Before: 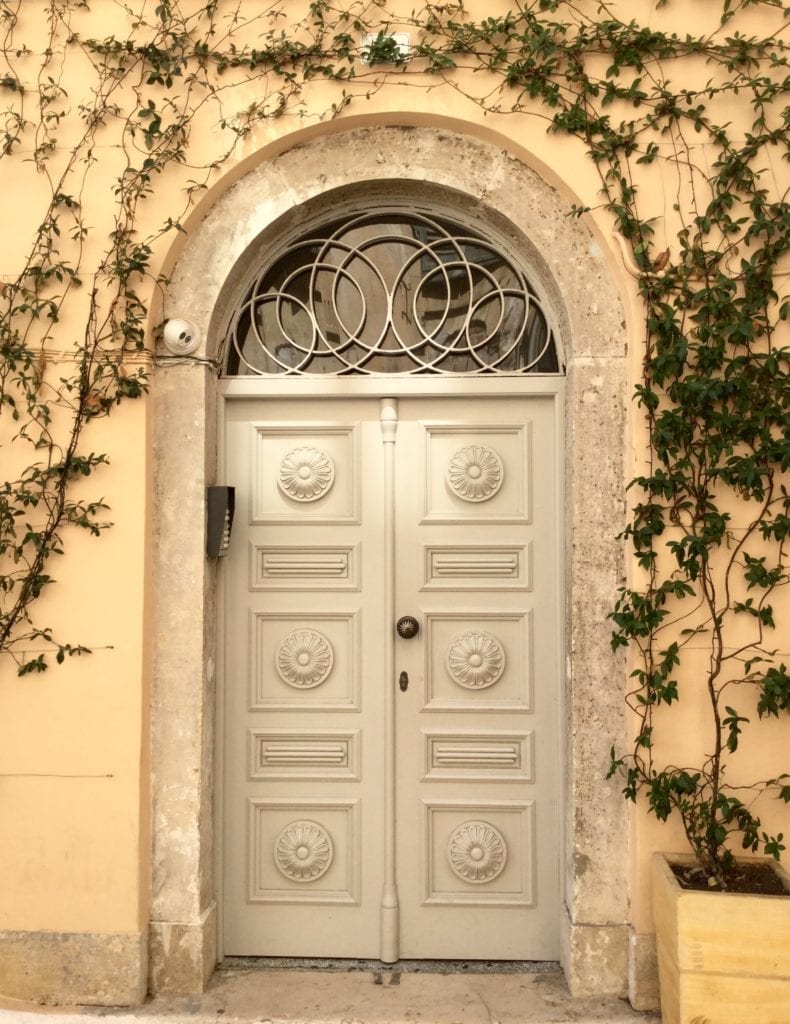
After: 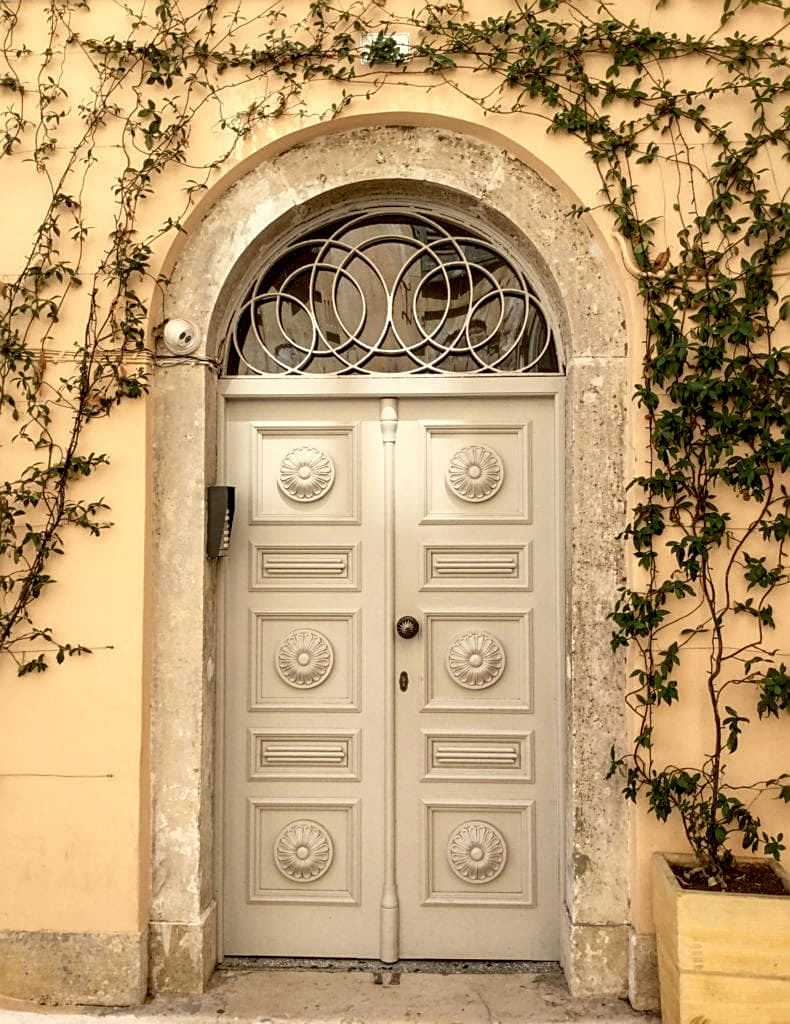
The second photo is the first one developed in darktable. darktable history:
exposure: black level correction 0.009, compensate exposure bias true, compensate highlight preservation false
local contrast: on, module defaults
sharpen: on, module defaults
